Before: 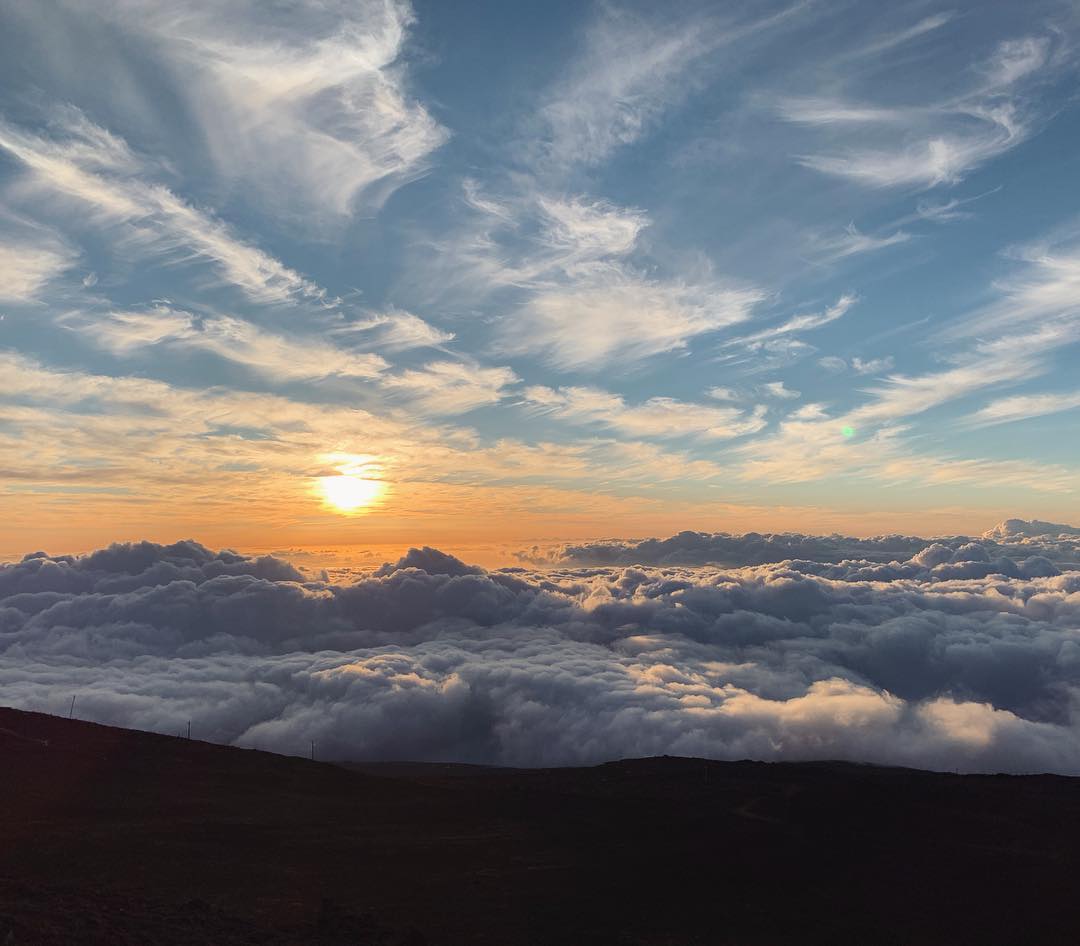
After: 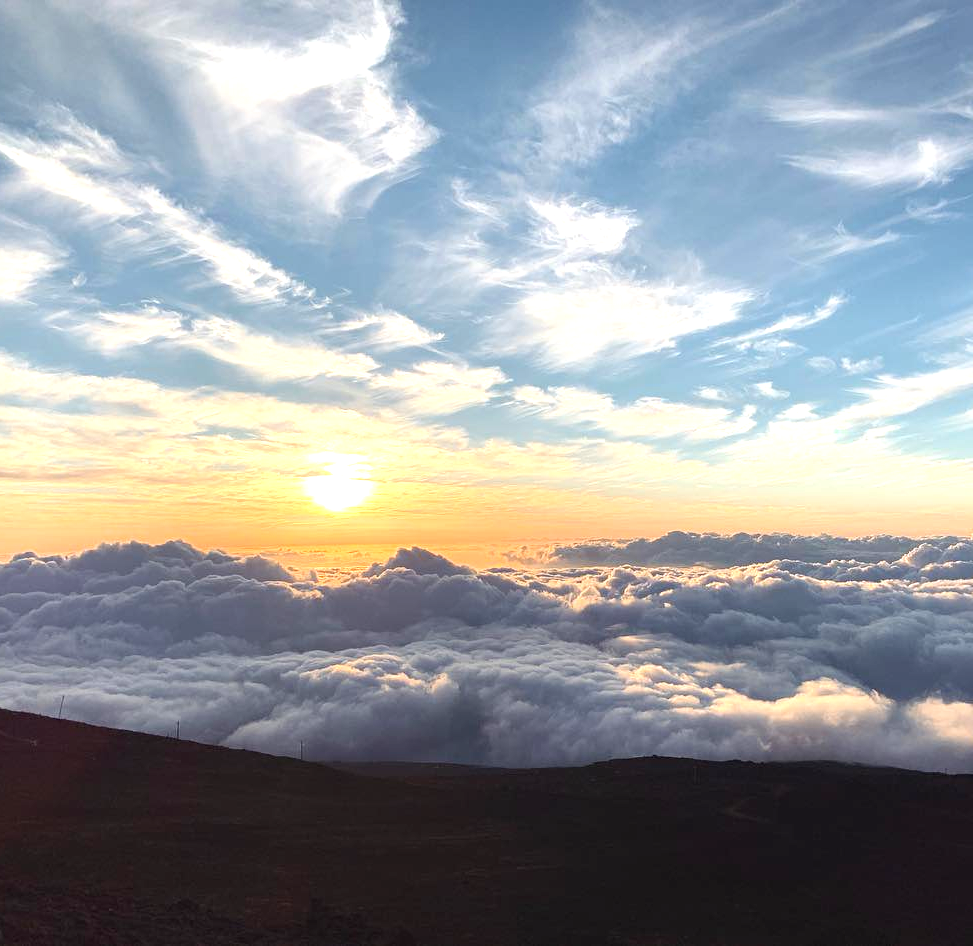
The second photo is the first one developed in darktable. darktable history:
exposure: black level correction 0.001, exposure 0.955 EV, compensate exposure bias true, compensate highlight preservation false
crop and rotate: left 1.088%, right 8.807%
